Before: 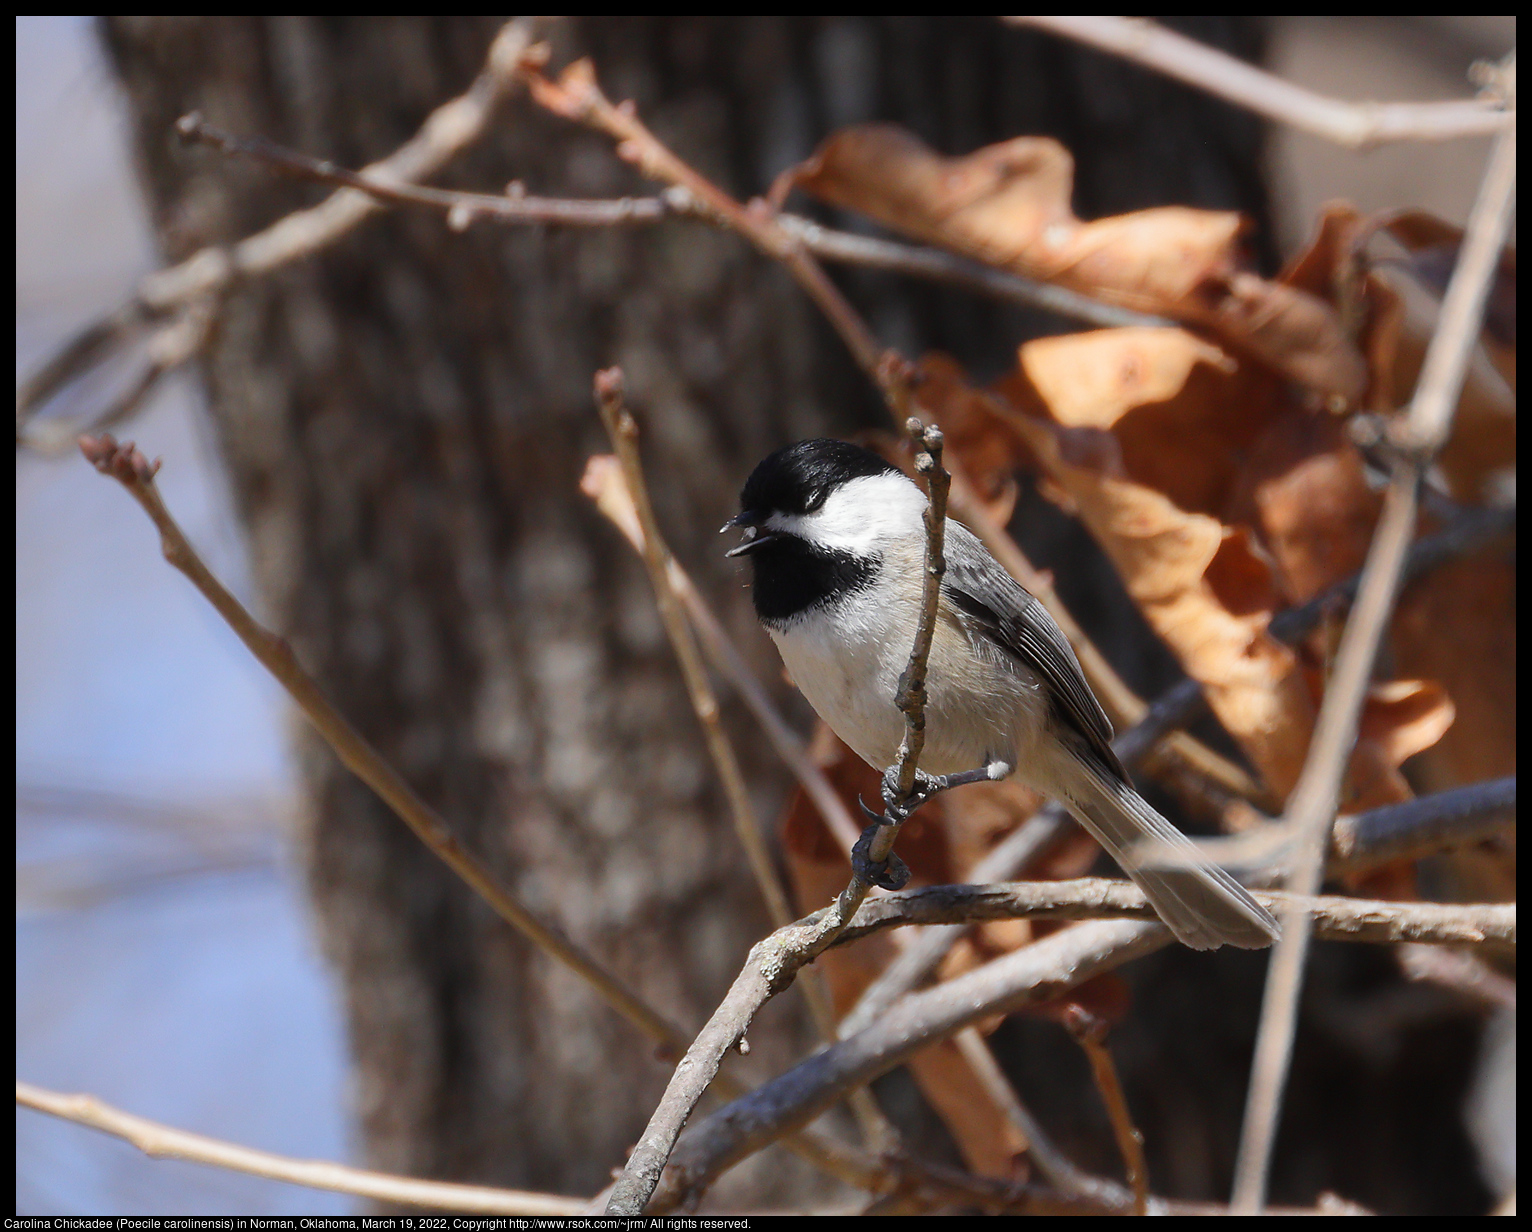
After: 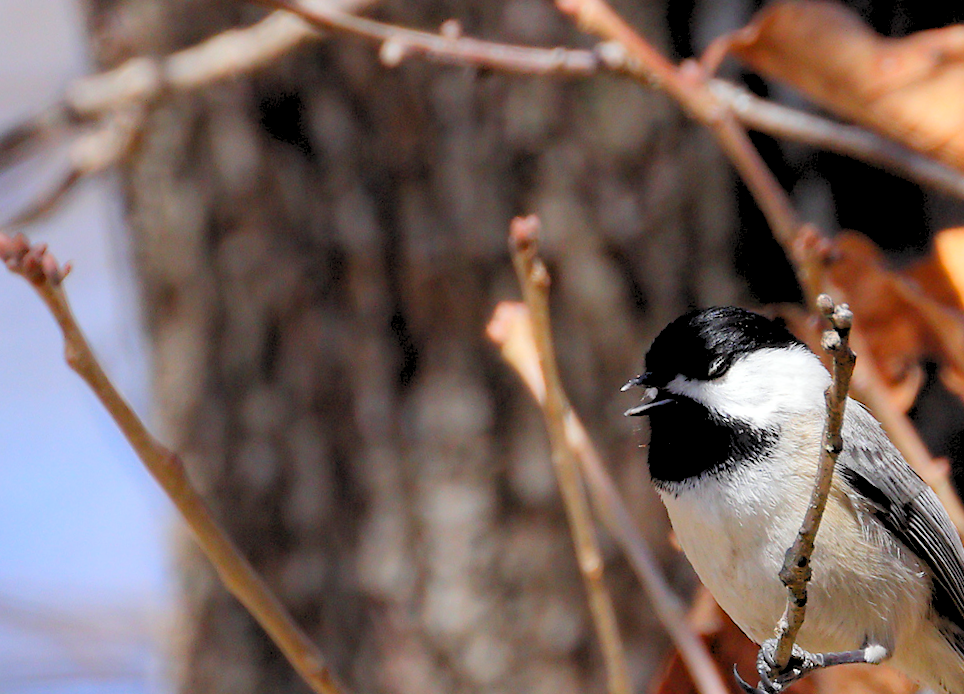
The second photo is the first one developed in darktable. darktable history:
tone equalizer: -7 EV 0.14 EV, mask exposure compensation -0.491 EV
levels: levels [0.093, 0.434, 0.988]
crop and rotate: angle -5.53°, left 2.1%, top 6.759%, right 27.687%, bottom 30.372%
haze removal: compatibility mode true, adaptive false
